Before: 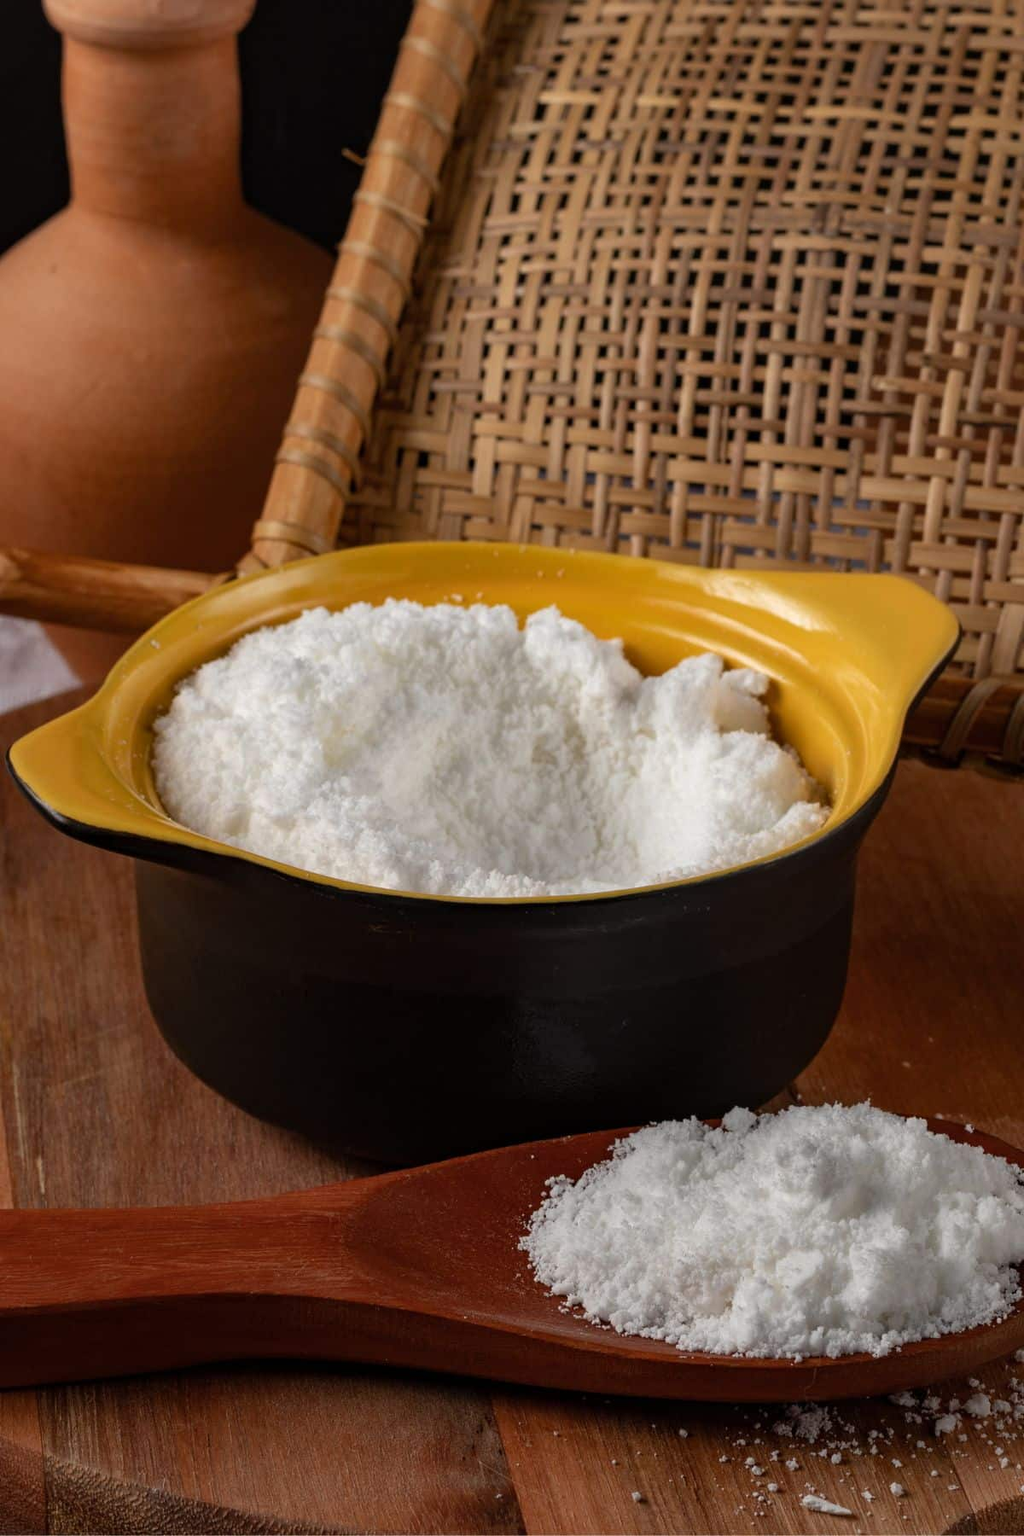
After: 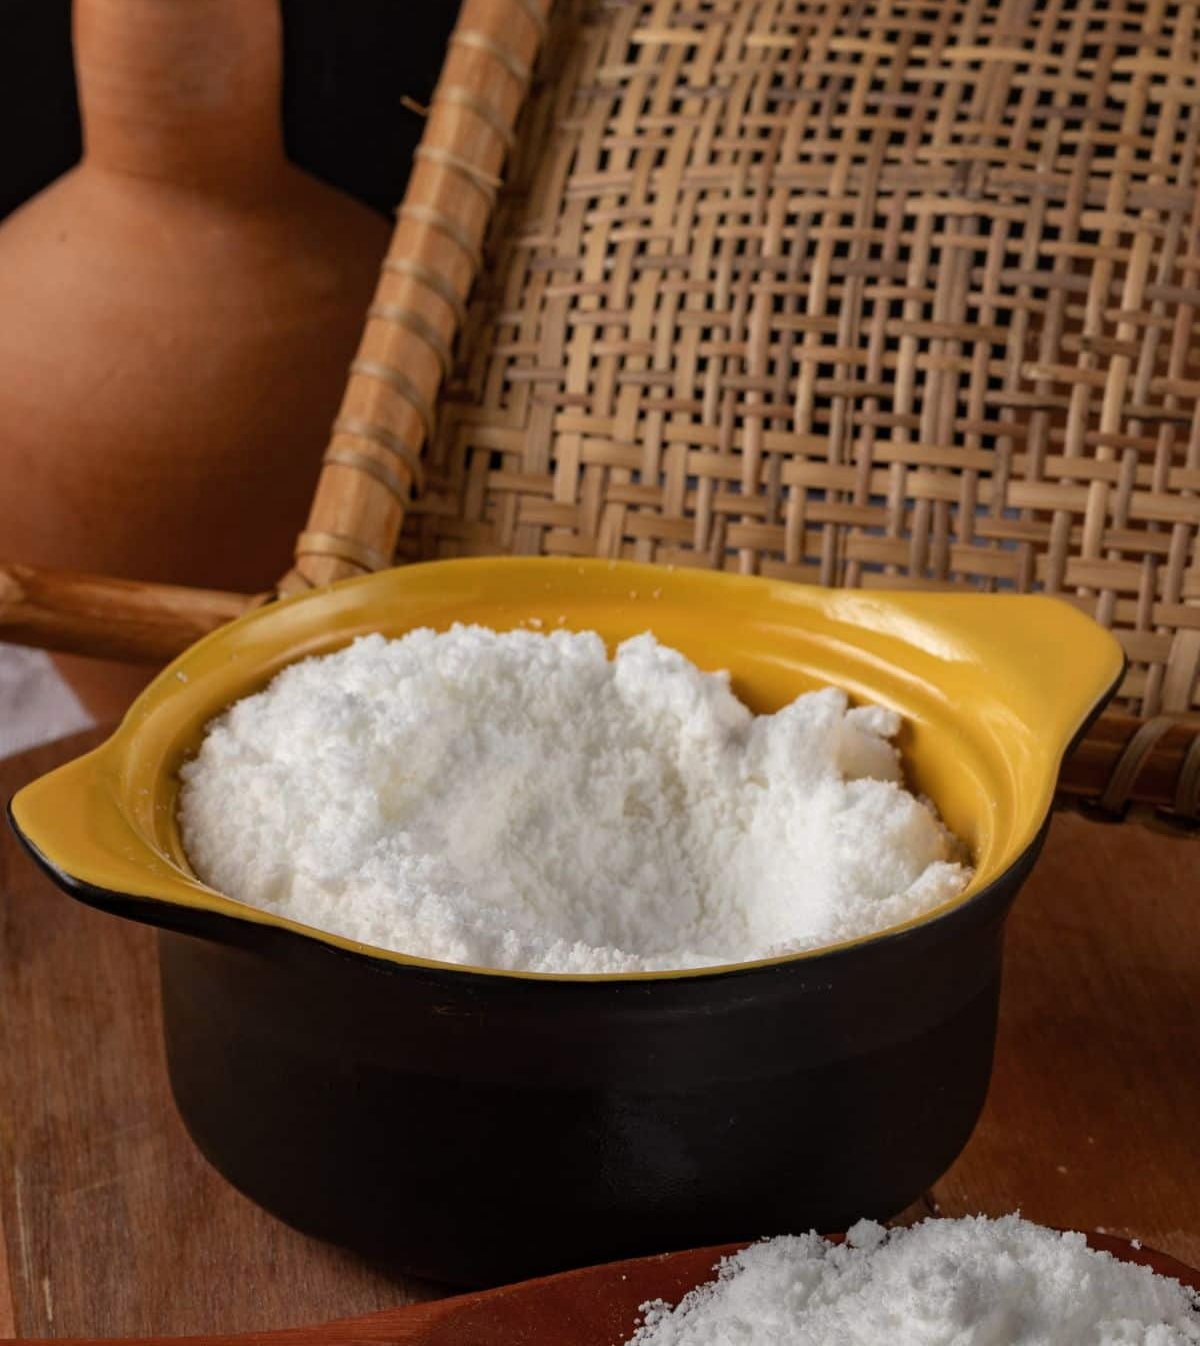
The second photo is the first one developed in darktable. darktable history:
crop: top 4.343%, bottom 20.874%
contrast brightness saturation: saturation -0.038
